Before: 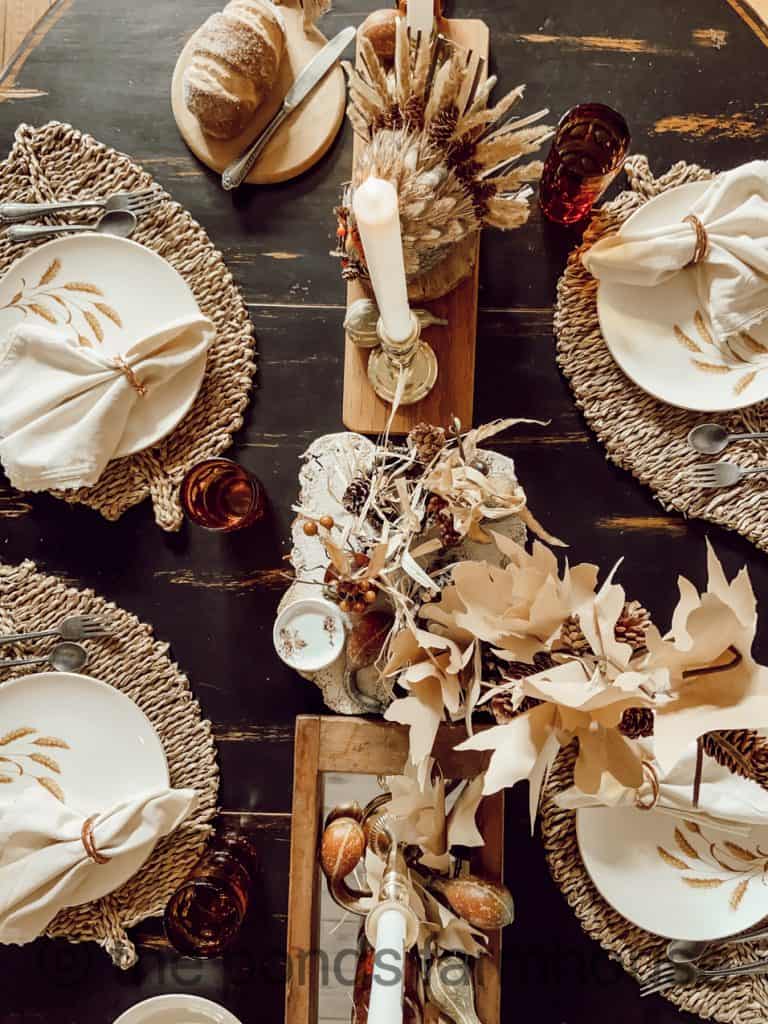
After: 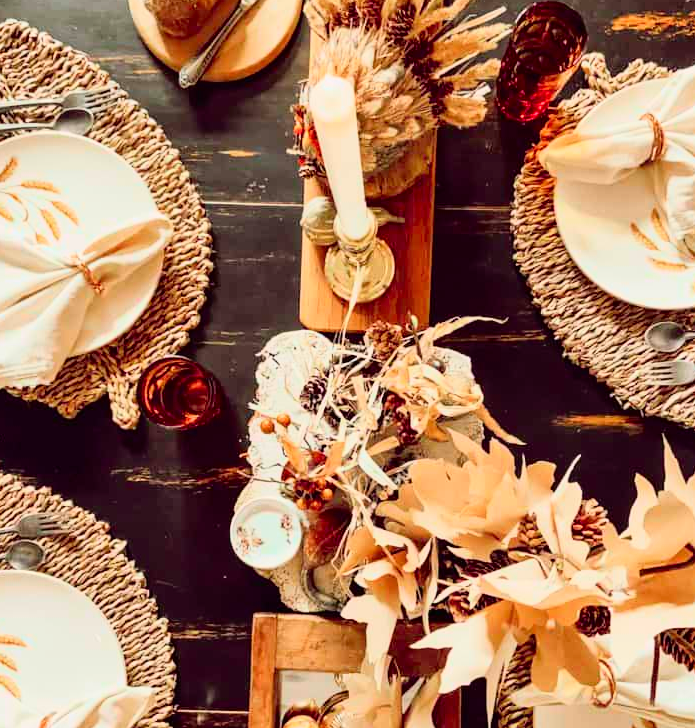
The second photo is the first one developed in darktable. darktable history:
crop: left 5.668%, top 9.983%, right 3.732%, bottom 18.876%
tone curve: curves: ch0 [(0, 0.005) (0.103, 0.097) (0.18, 0.22) (0.378, 0.482) (0.504, 0.631) (0.663, 0.801) (0.834, 0.914) (1, 0.971)]; ch1 [(0, 0) (0.172, 0.123) (0.324, 0.253) (0.396, 0.388) (0.478, 0.461) (0.499, 0.498) (0.545, 0.587) (0.604, 0.692) (0.704, 0.818) (1, 1)]; ch2 [(0, 0) (0.411, 0.424) (0.496, 0.5) (0.521, 0.537) (0.555, 0.585) (0.628, 0.703) (1, 1)], color space Lab, independent channels, preserve colors none
